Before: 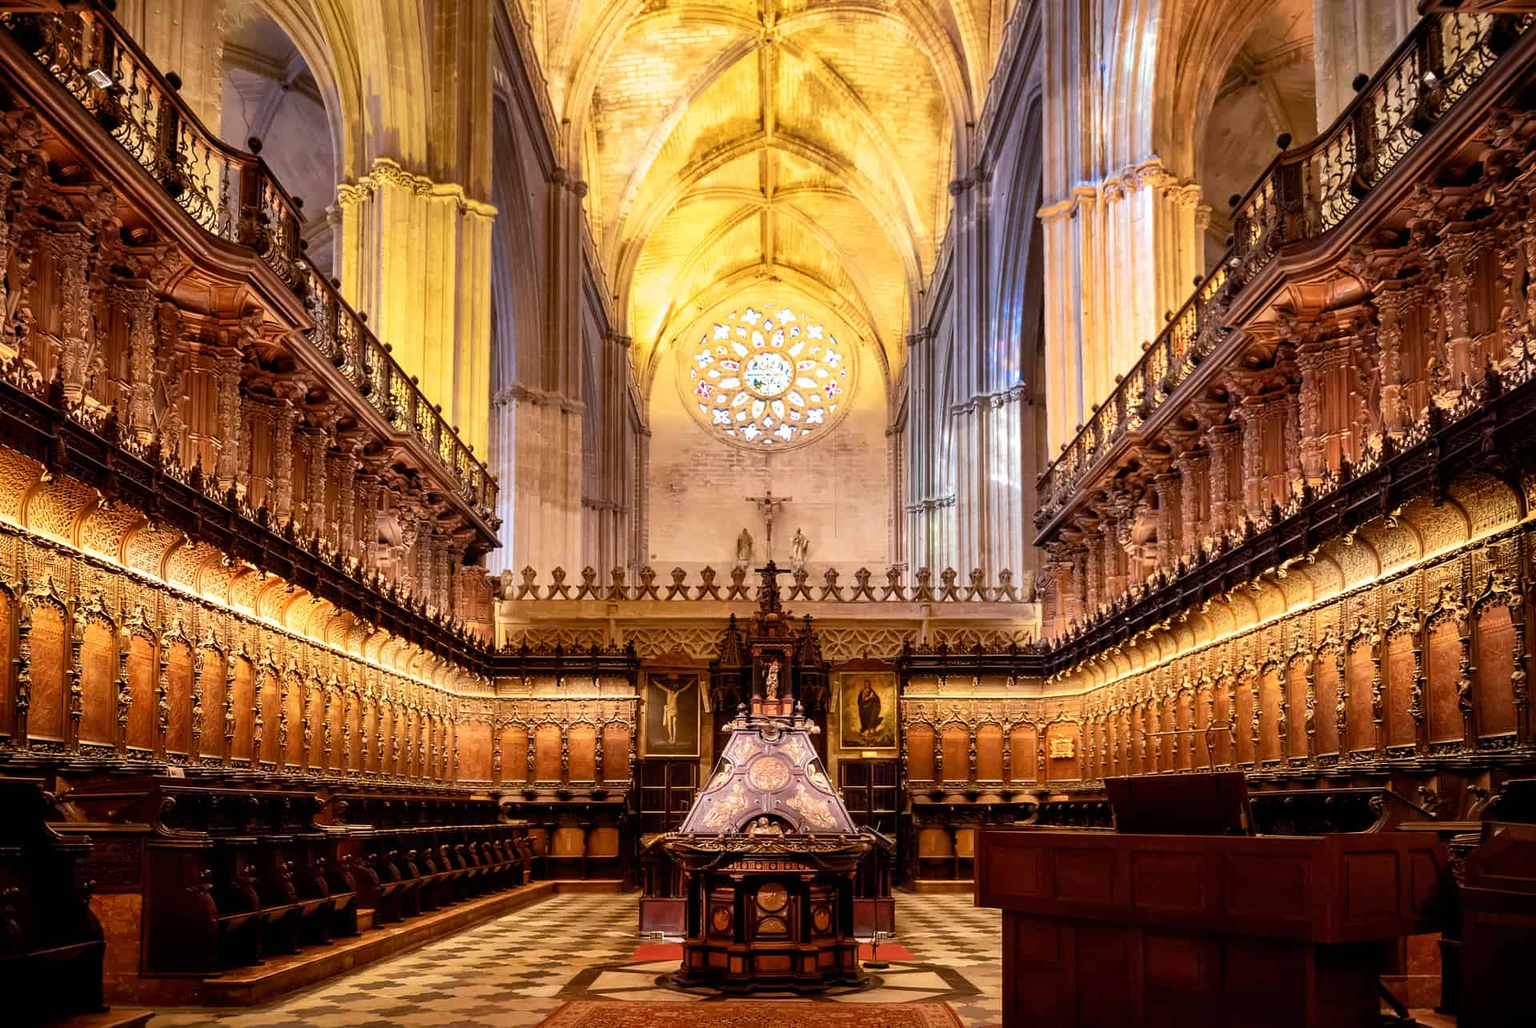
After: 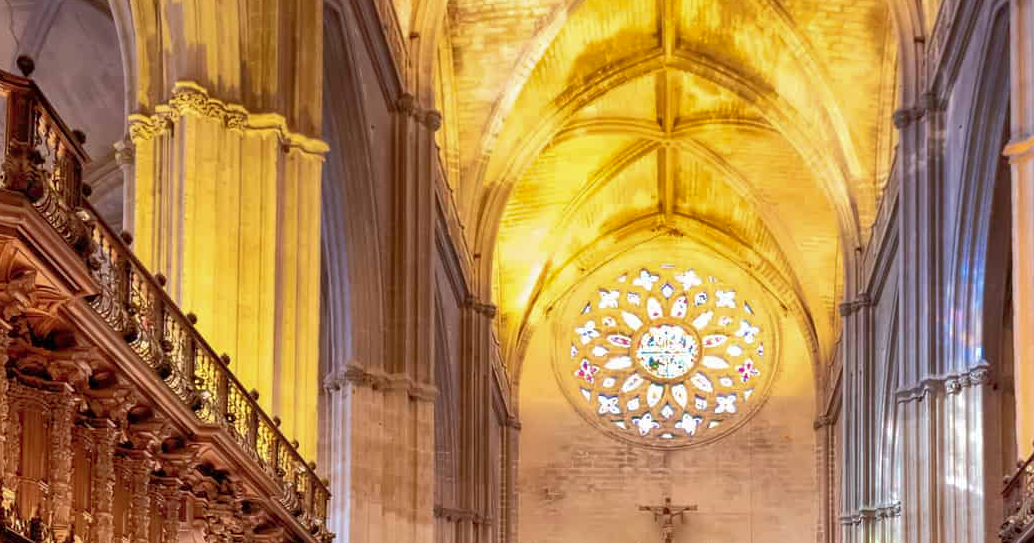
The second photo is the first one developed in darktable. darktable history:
crop: left 15.306%, top 9.065%, right 30.789%, bottom 48.638%
shadows and highlights: on, module defaults
